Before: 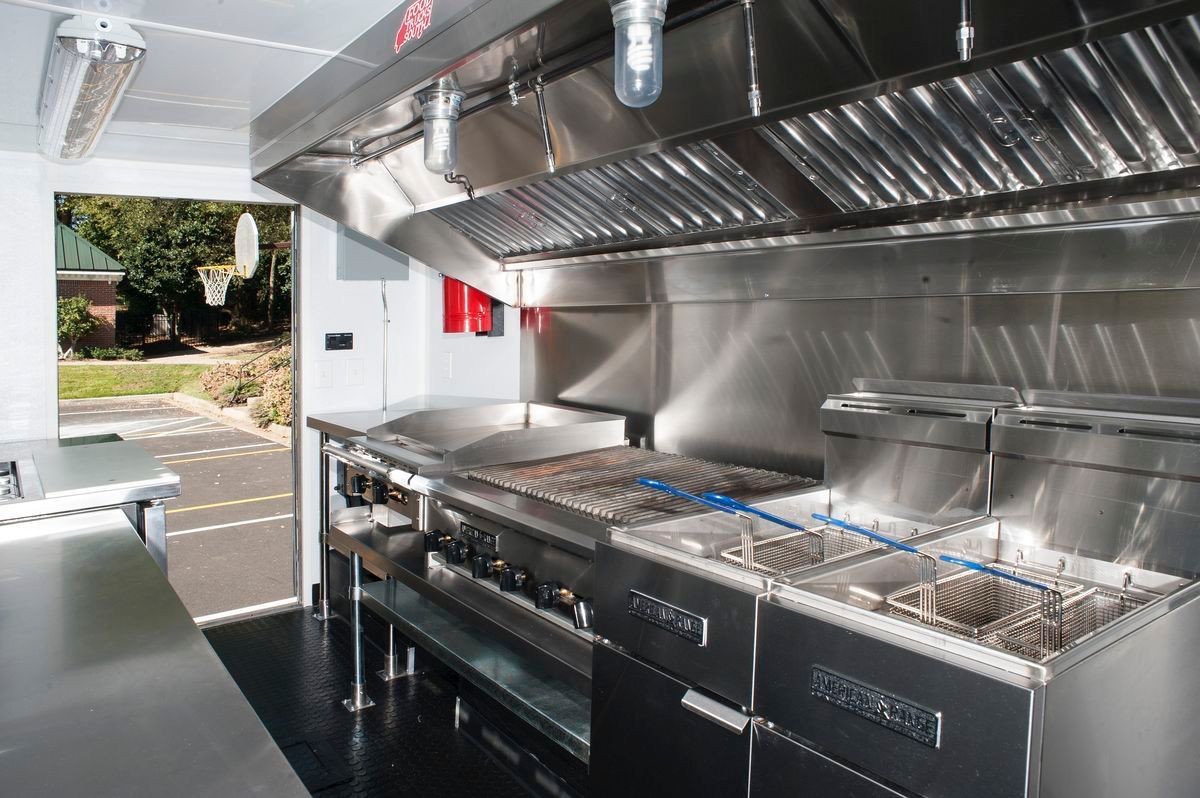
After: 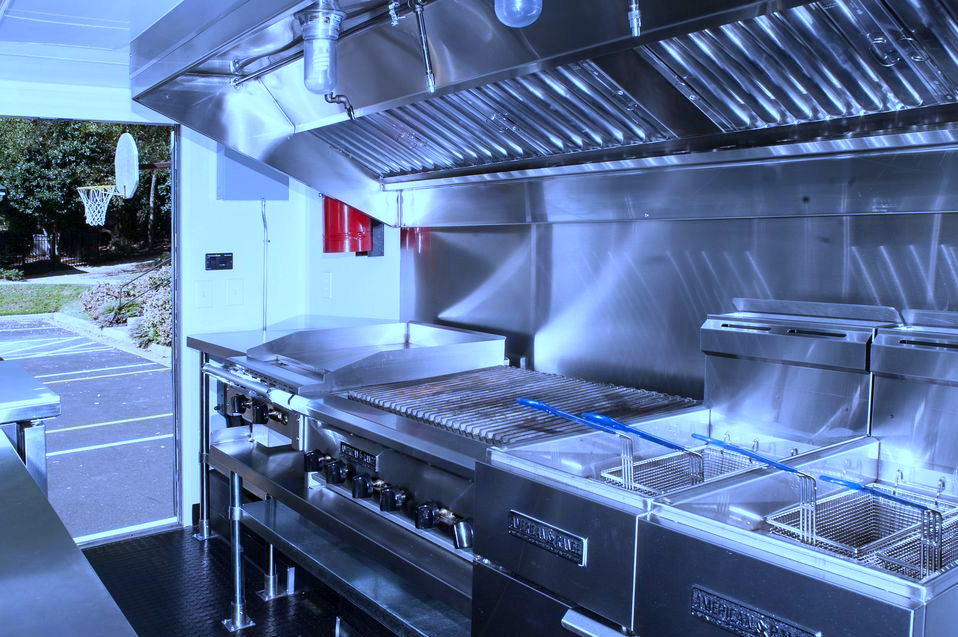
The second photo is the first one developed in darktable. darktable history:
crop and rotate: left 10.071%, top 10.071%, right 10.02%, bottom 10.02%
white balance: red 0.766, blue 1.537
local contrast: mode bilateral grid, contrast 20, coarseness 50, detail 120%, midtone range 0.2
